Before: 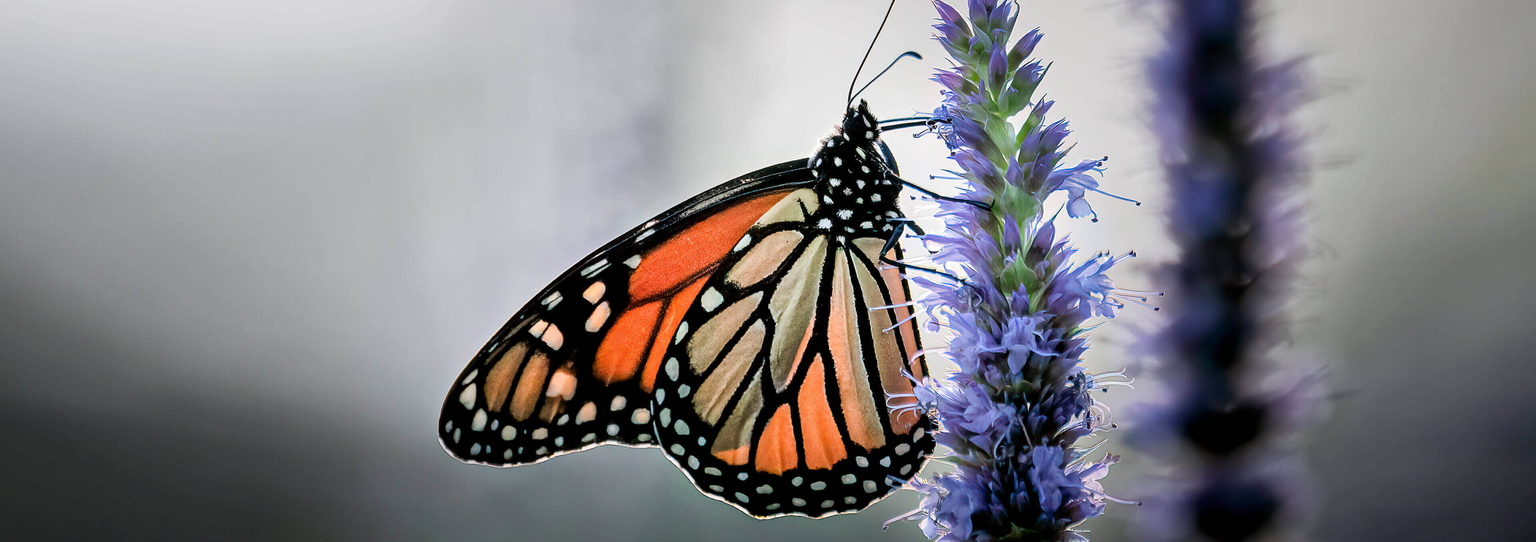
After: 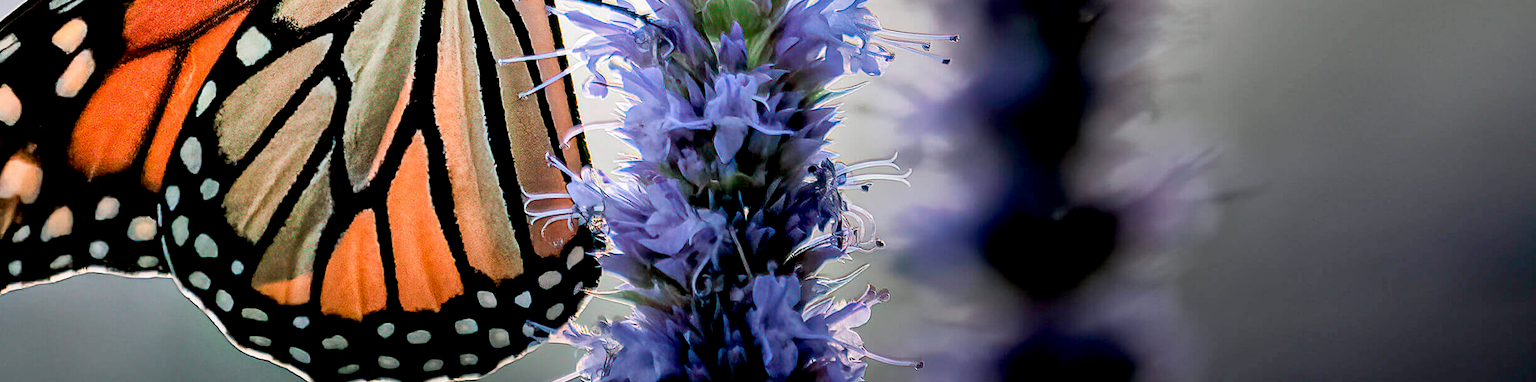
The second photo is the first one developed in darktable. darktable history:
crop and rotate: left 35.801%, top 49.798%, bottom 4.908%
exposure: black level correction 0.01, exposure 0.016 EV, compensate highlight preservation false
